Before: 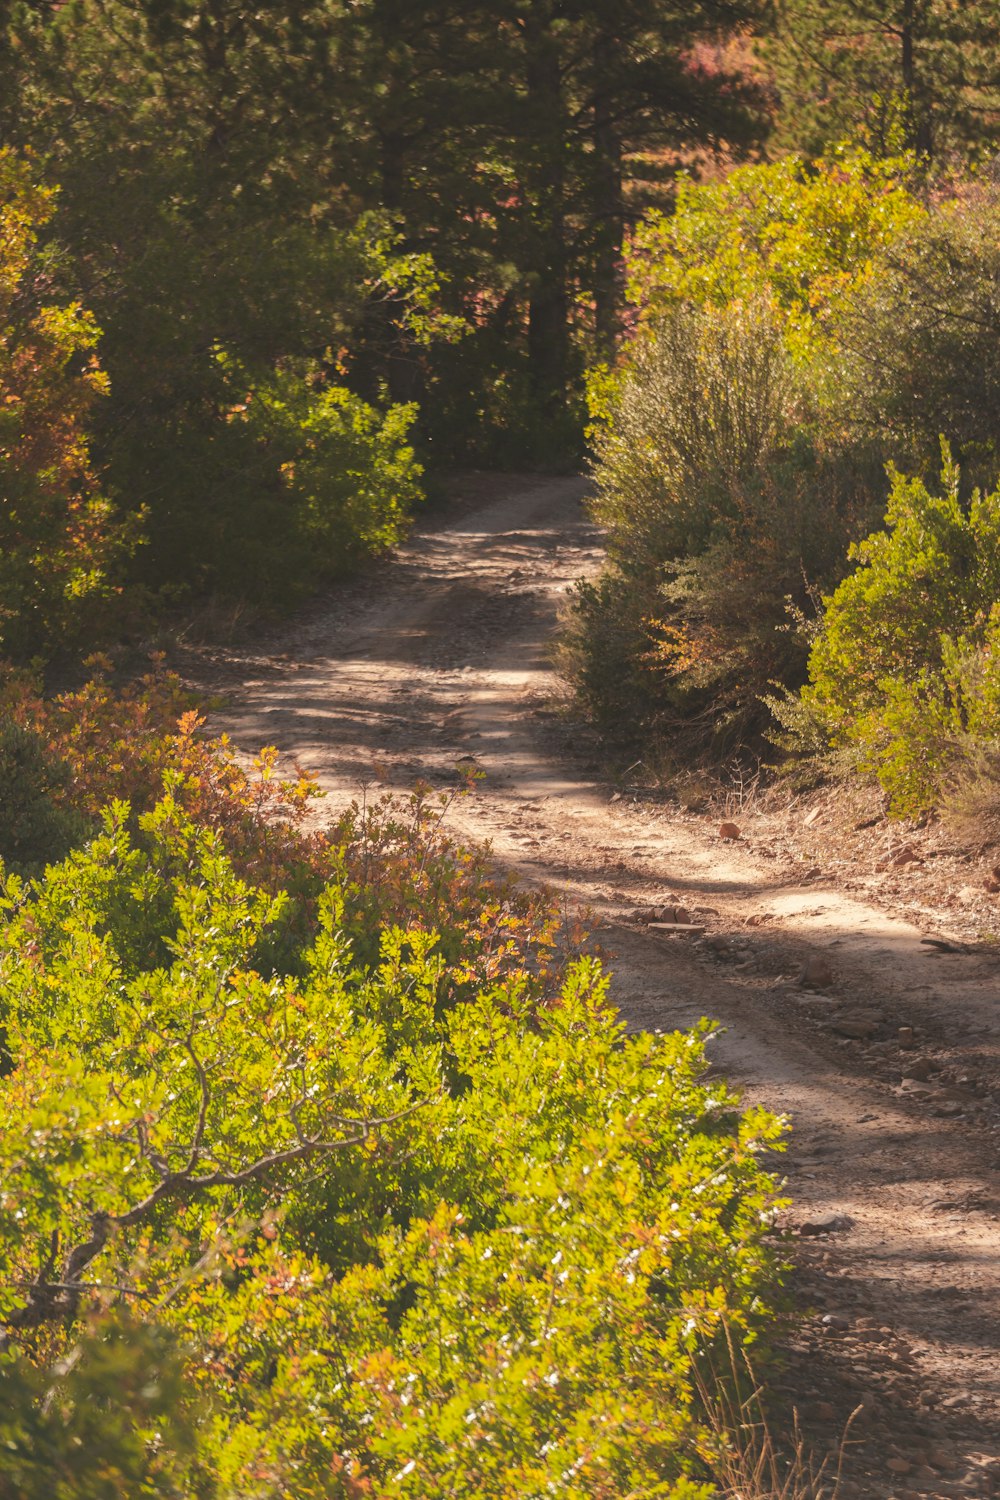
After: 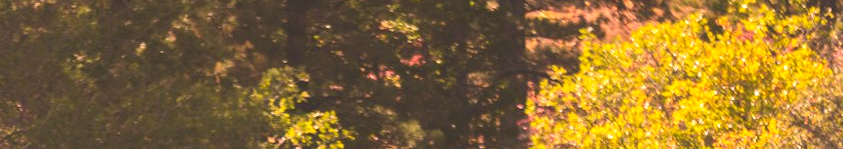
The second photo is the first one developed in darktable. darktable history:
crop and rotate: left 9.644%, top 9.491%, right 6.021%, bottom 80.509%
color correction: highlights a* 14.52, highlights b* 4.84
exposure: black level correction 0, exposure 0.7 EV, compensate exposure bias true, compensate highlight preservation false
